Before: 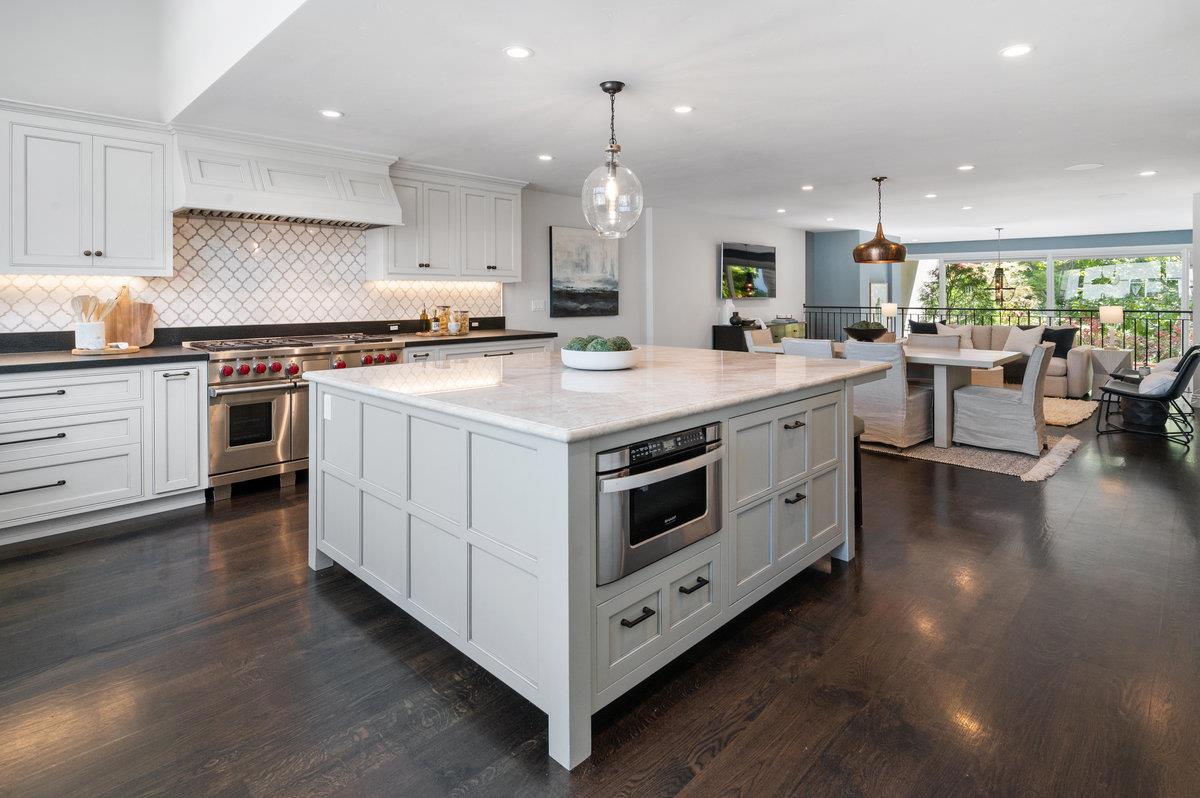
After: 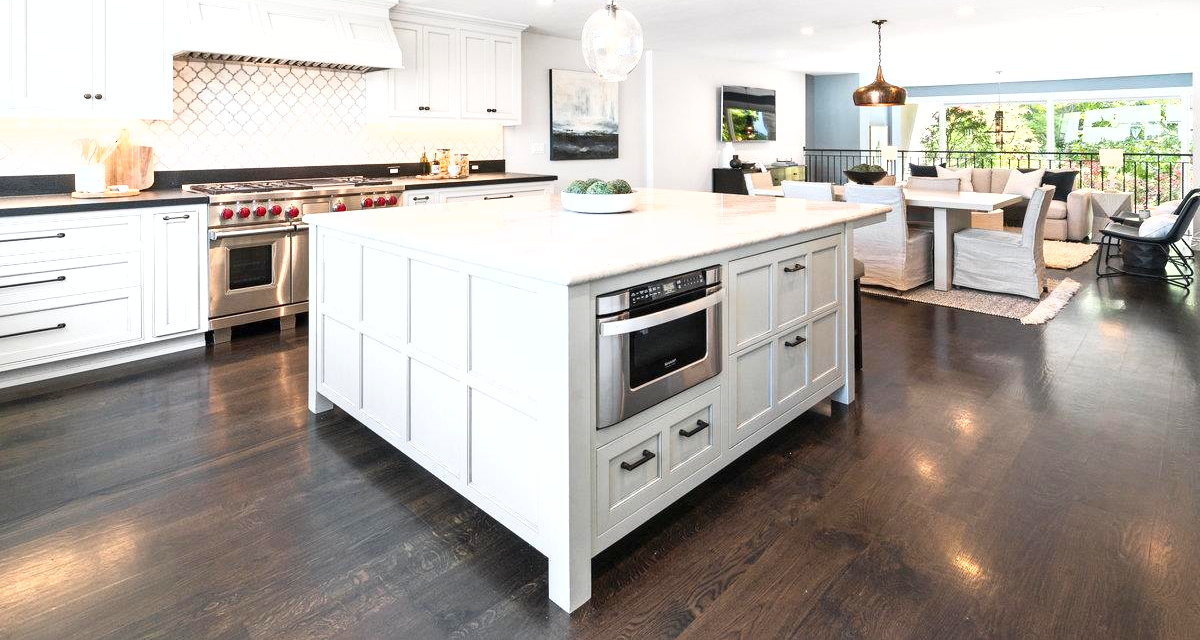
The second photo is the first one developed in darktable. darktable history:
exposure: black level correction 0, exposure 0.895 EV, compensate highlight preservation false
shadows and highlights: shadows -0.158, highlights 39.9
crop and rotate: top 19.731%
